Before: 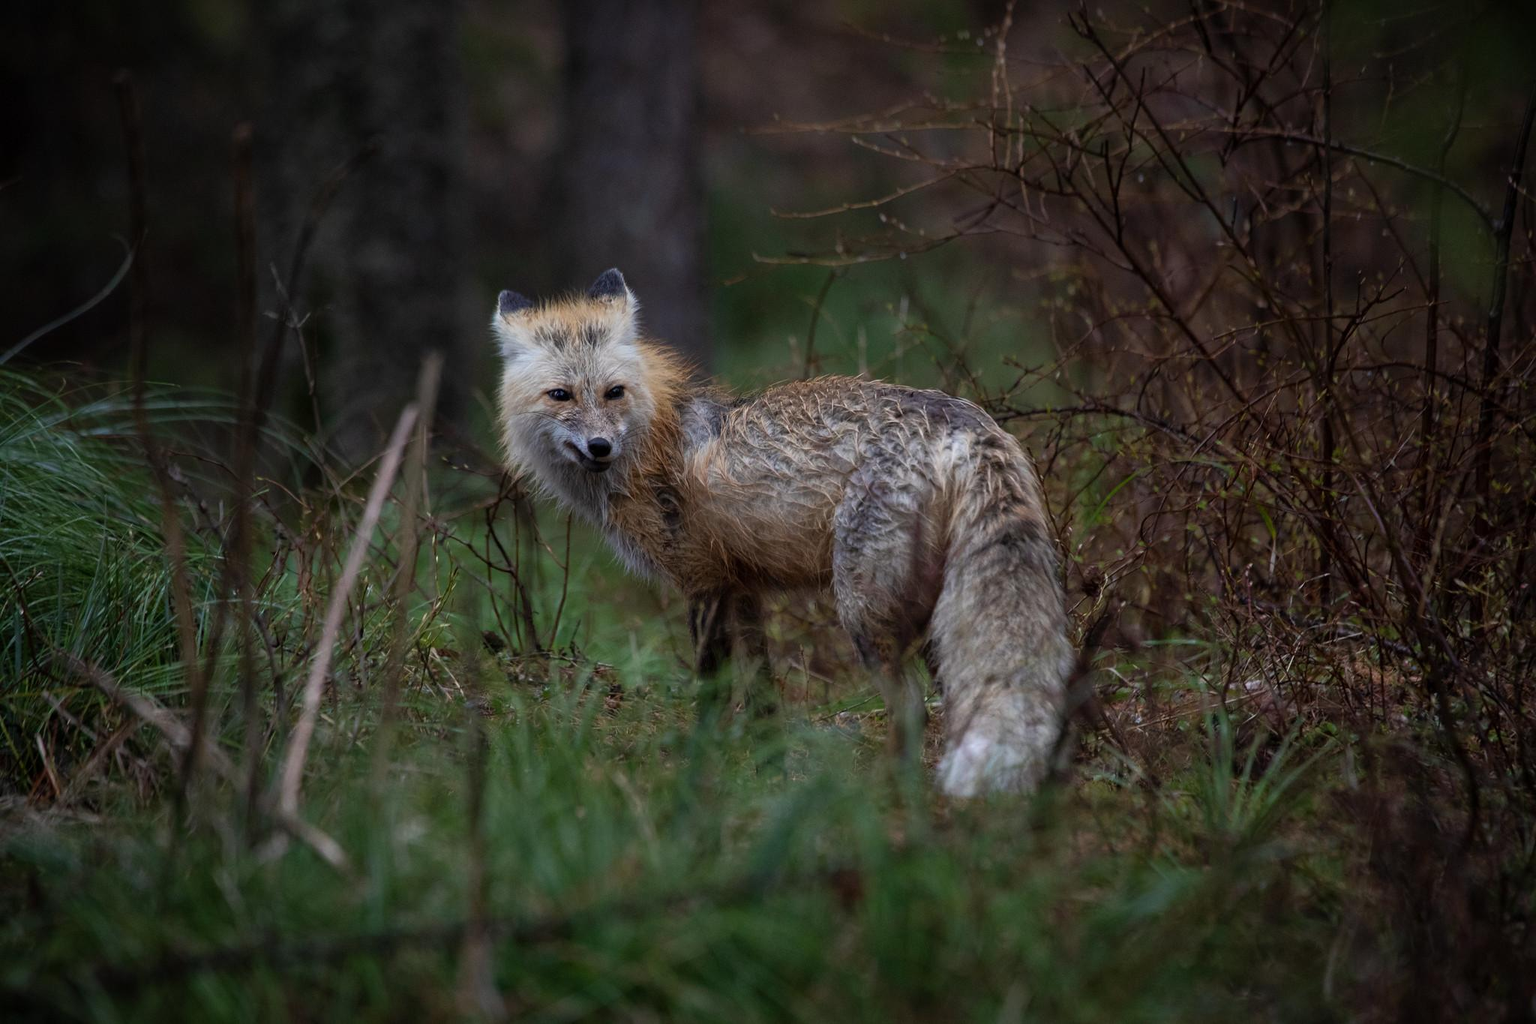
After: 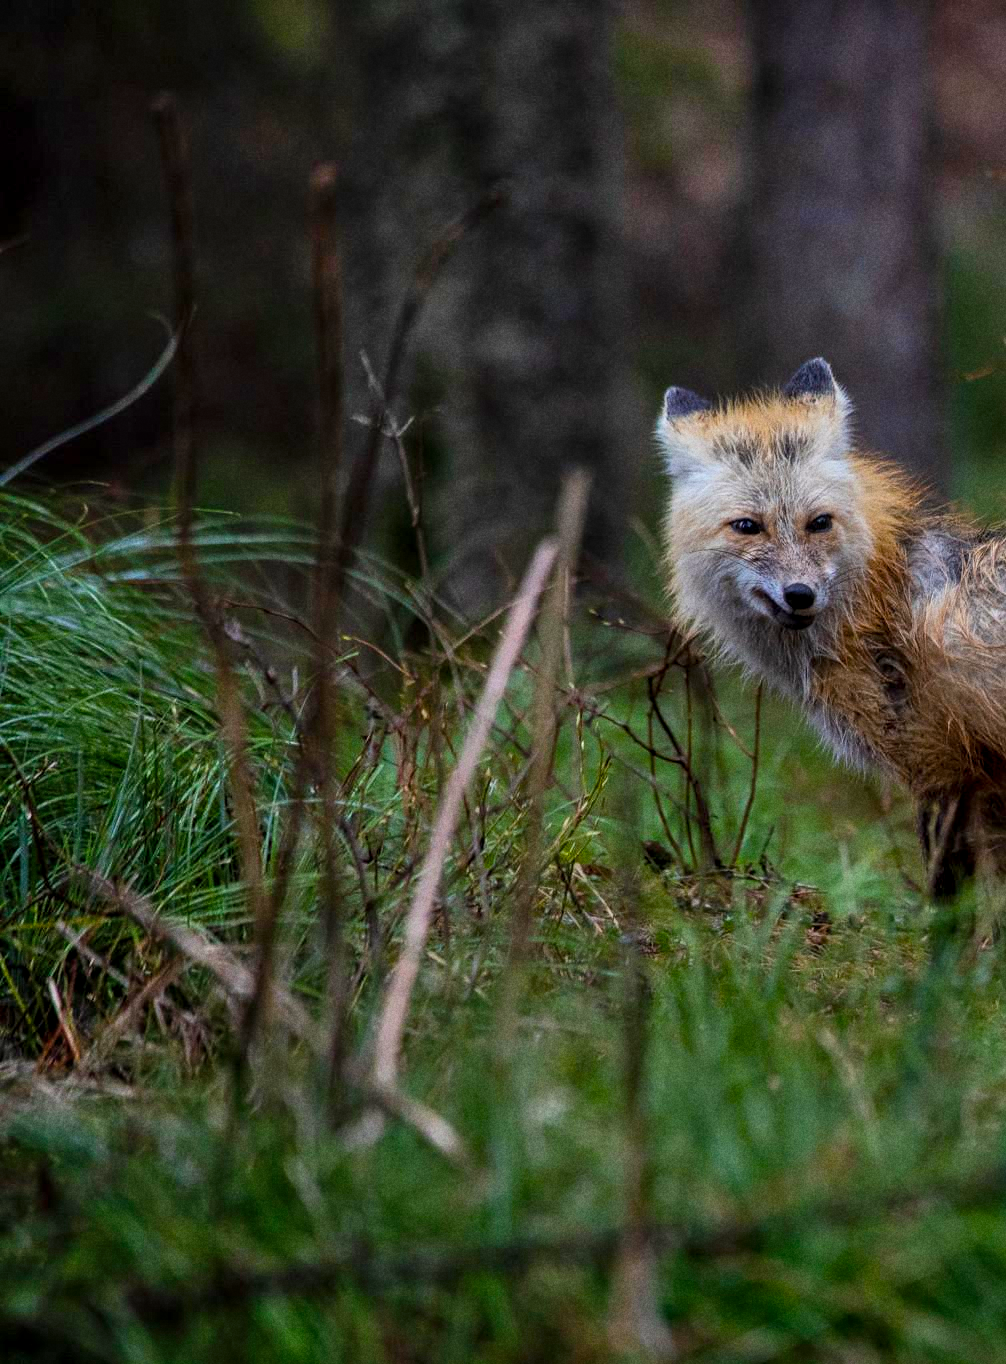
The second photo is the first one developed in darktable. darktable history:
crop and rotate: left 0%, top 0%, right 50.845%
grain: coarseness 22.88 ISO
shadows and highlights: soften with gaussian
local contrast: on, module defaults
color balance rgb: linear chroma grading › global chroma 15%, perceptual saturation grading › global saturation 30%
